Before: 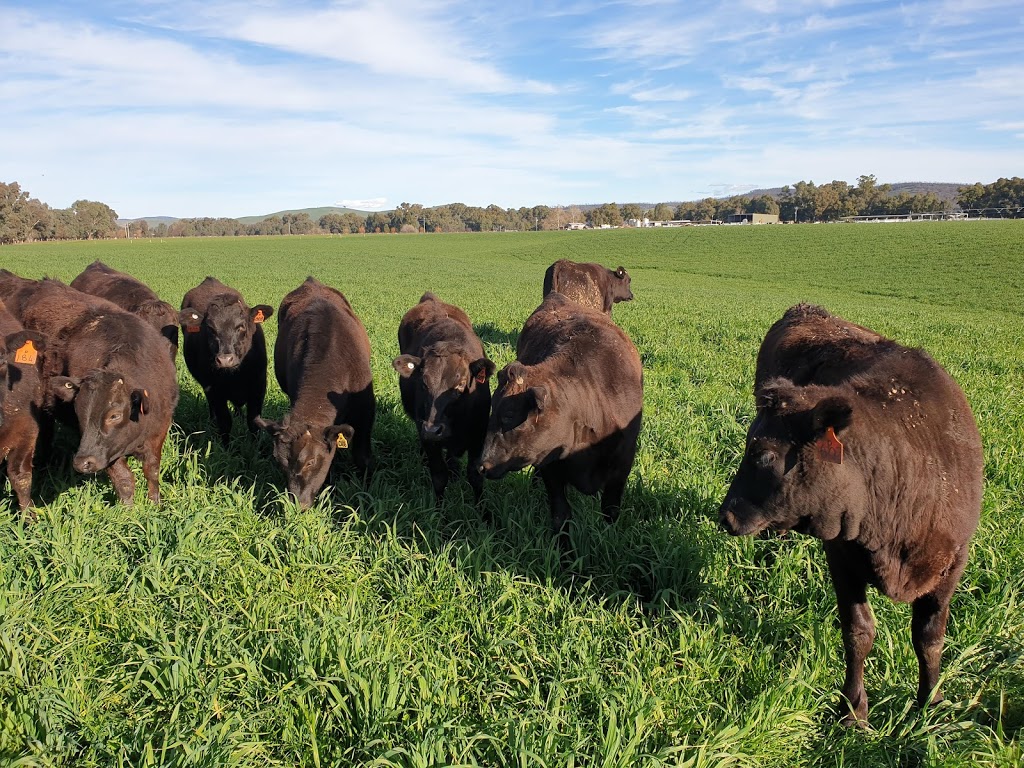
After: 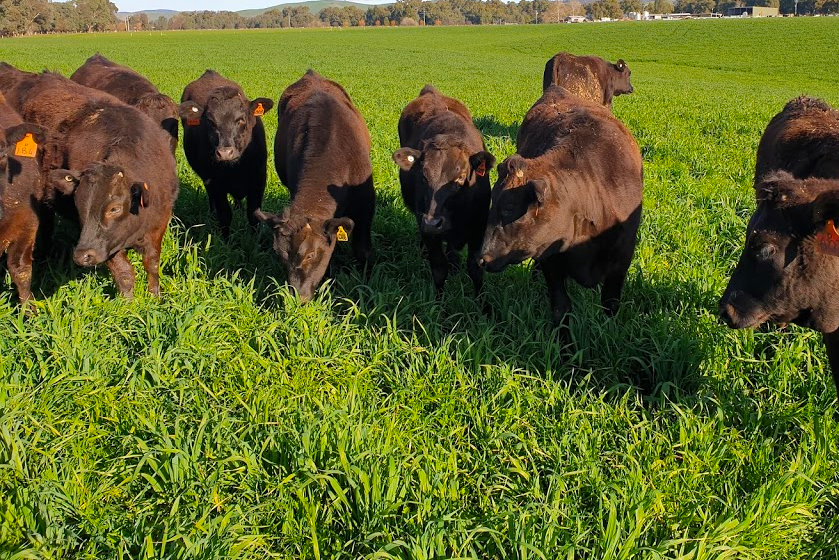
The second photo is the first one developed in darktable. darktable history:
shadows and highlights: shadows 30.97, highlights 0.254, soften with gaussian
crop: top 27.002%, right 18.019%
color balance rgb: perceptual saturation grading › global saturation 40.28%
